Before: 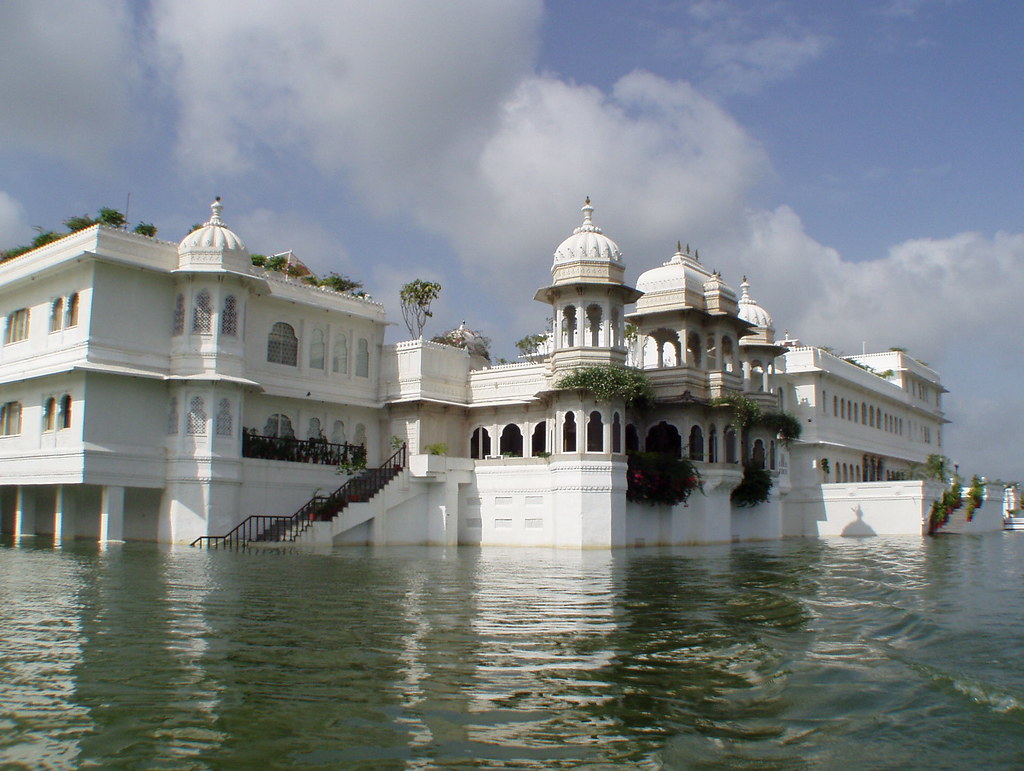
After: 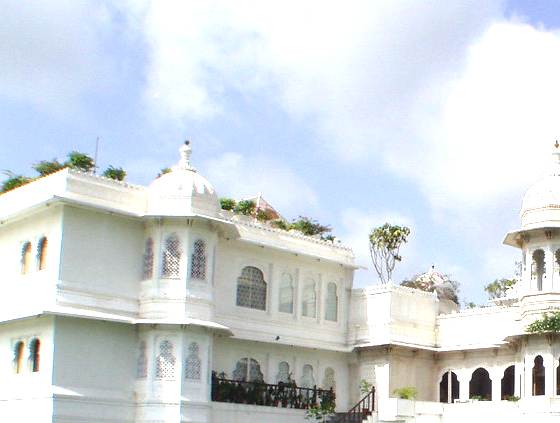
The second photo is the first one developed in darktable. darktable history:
exposure: black level correction 0, exposure 1.4 EV, compensate highlight preservation false
crop and rotate: left 3.047%, top 7.509%, right 42.236%, bottom 37.598%
